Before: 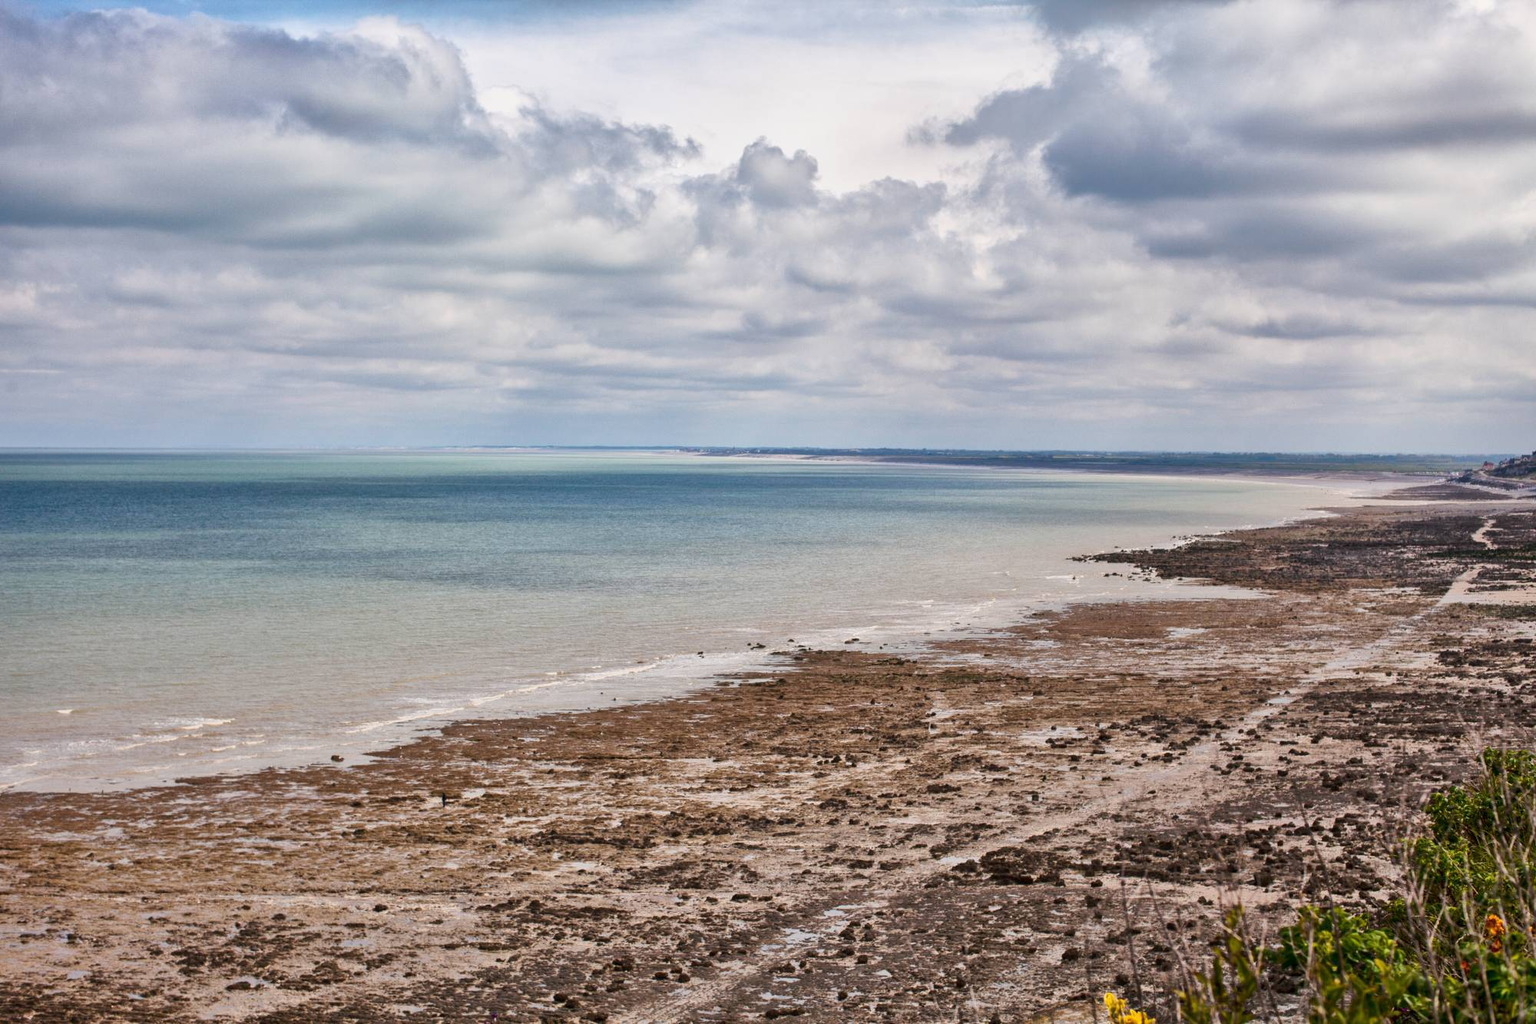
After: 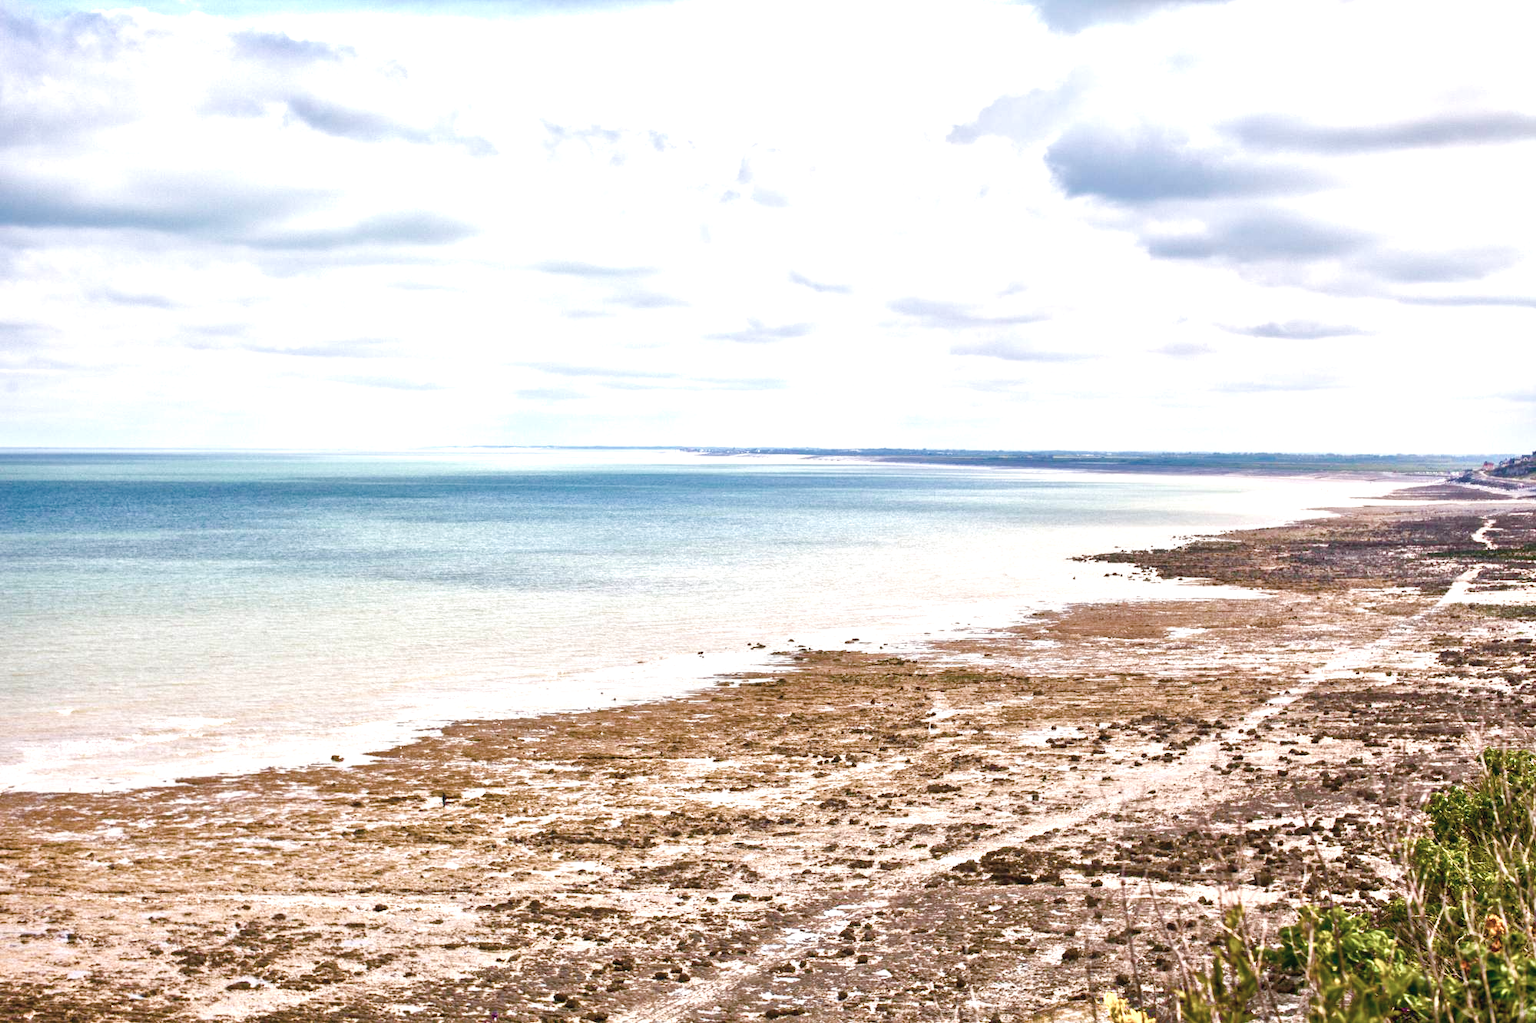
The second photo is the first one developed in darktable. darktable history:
color balance rgb: perceptual saturation grading › global saturation 24.74%, perceptual saturation grading › highlights -51.22%, perceptual saturation grading › mid-tones 19.16%, perceptual saturation grading › shadows 60.98%, global vibrance 50%
exposure: black level correction 0, exposure 1.3 EV, compensate highlight preservation false
velvia: on, module defaults
contrast brightness saturation: contrast -0.05, saturation -0.41
